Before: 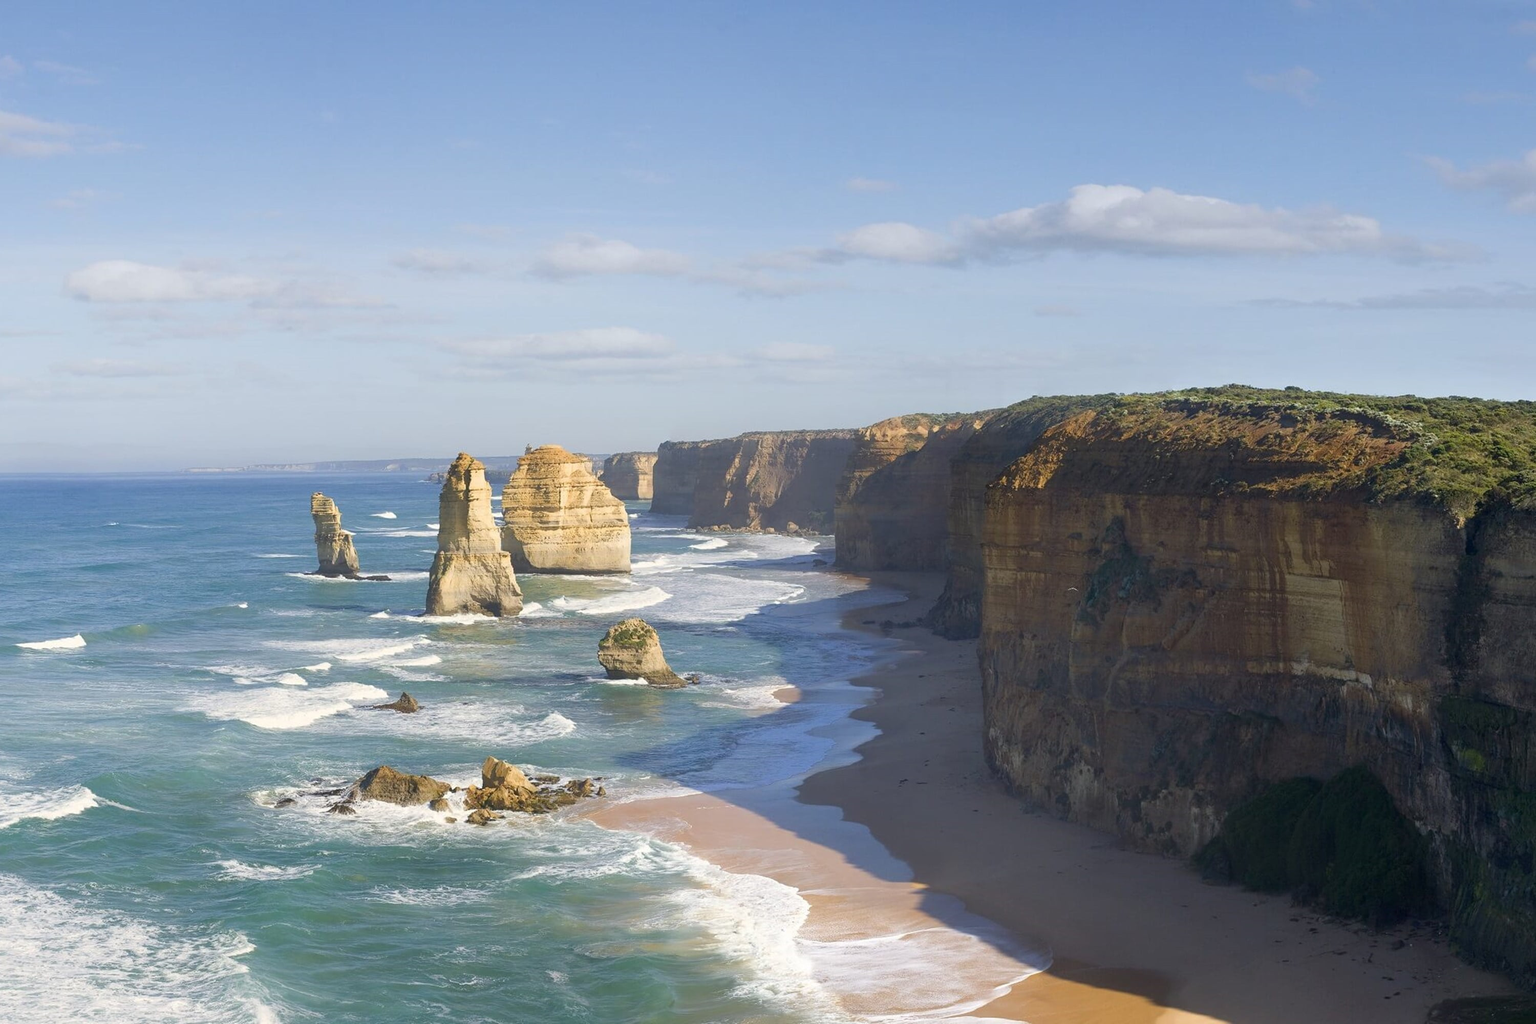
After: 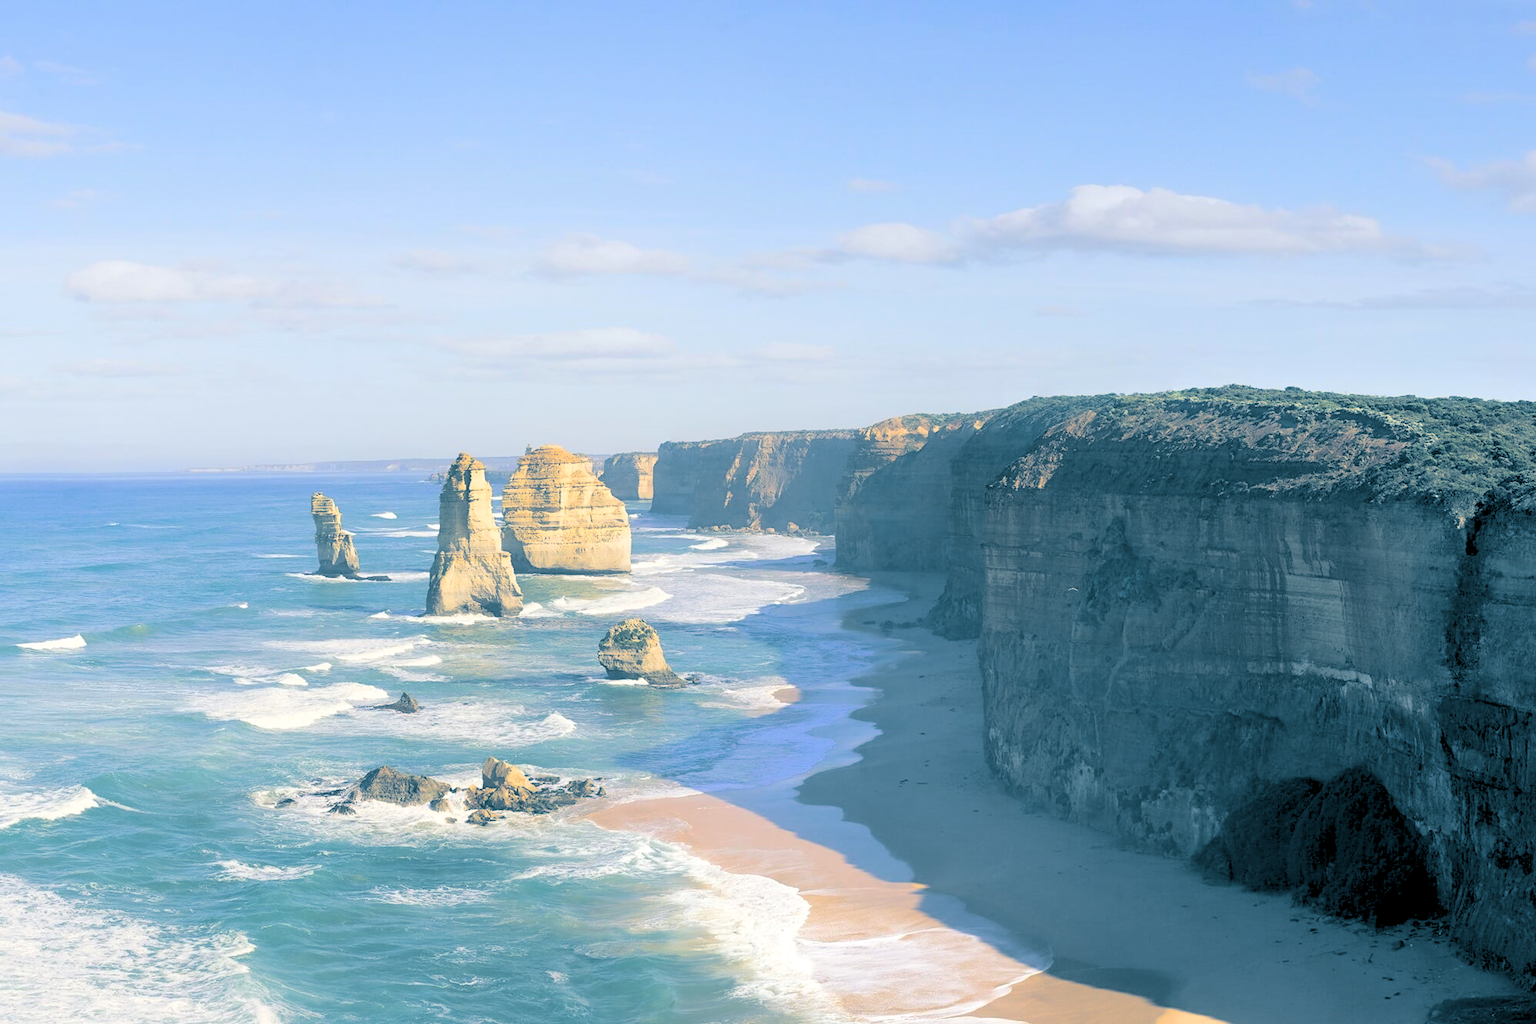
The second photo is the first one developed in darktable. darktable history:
levels: levels [0.072, 0.414, 0.976]
split-toning: shadows › hue 212.4°, balance -70
